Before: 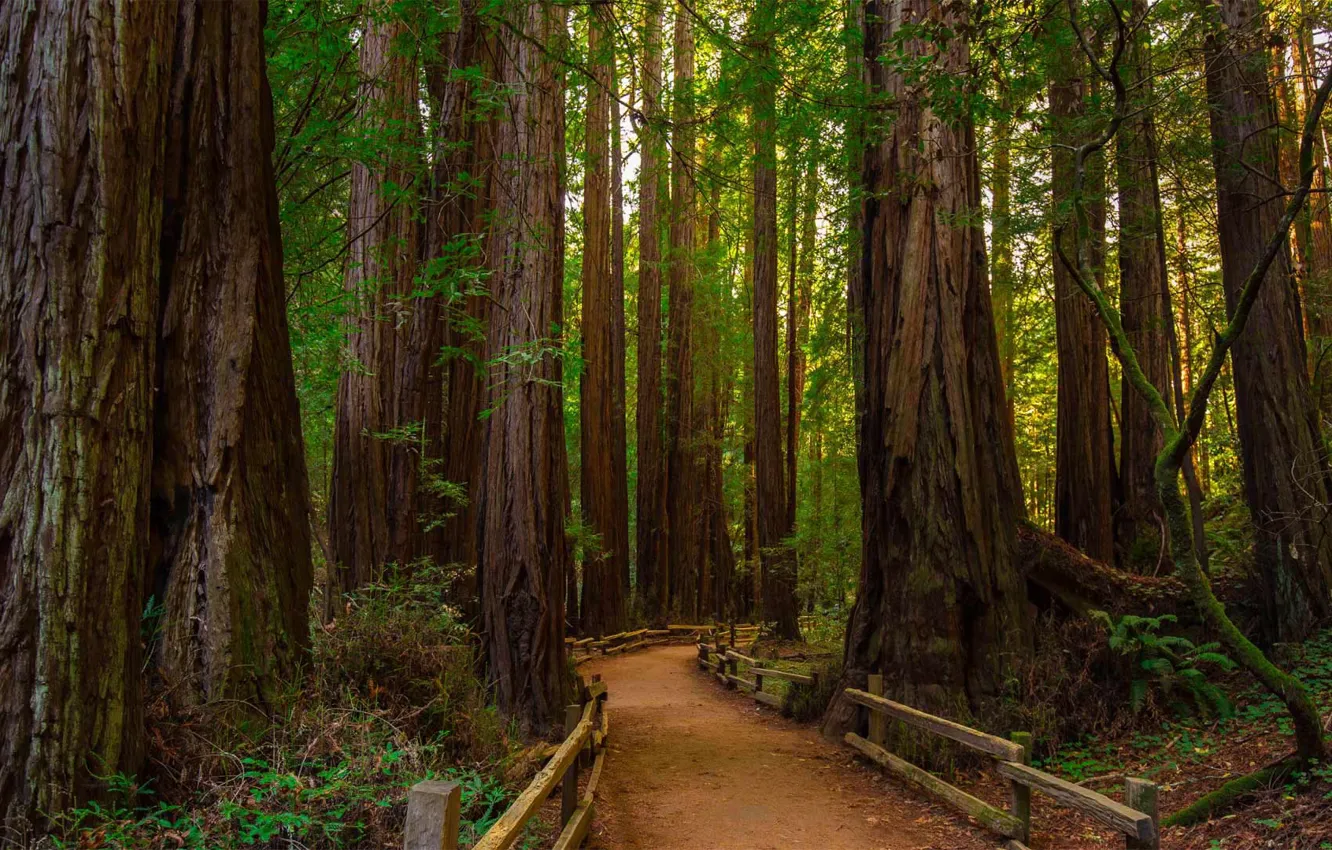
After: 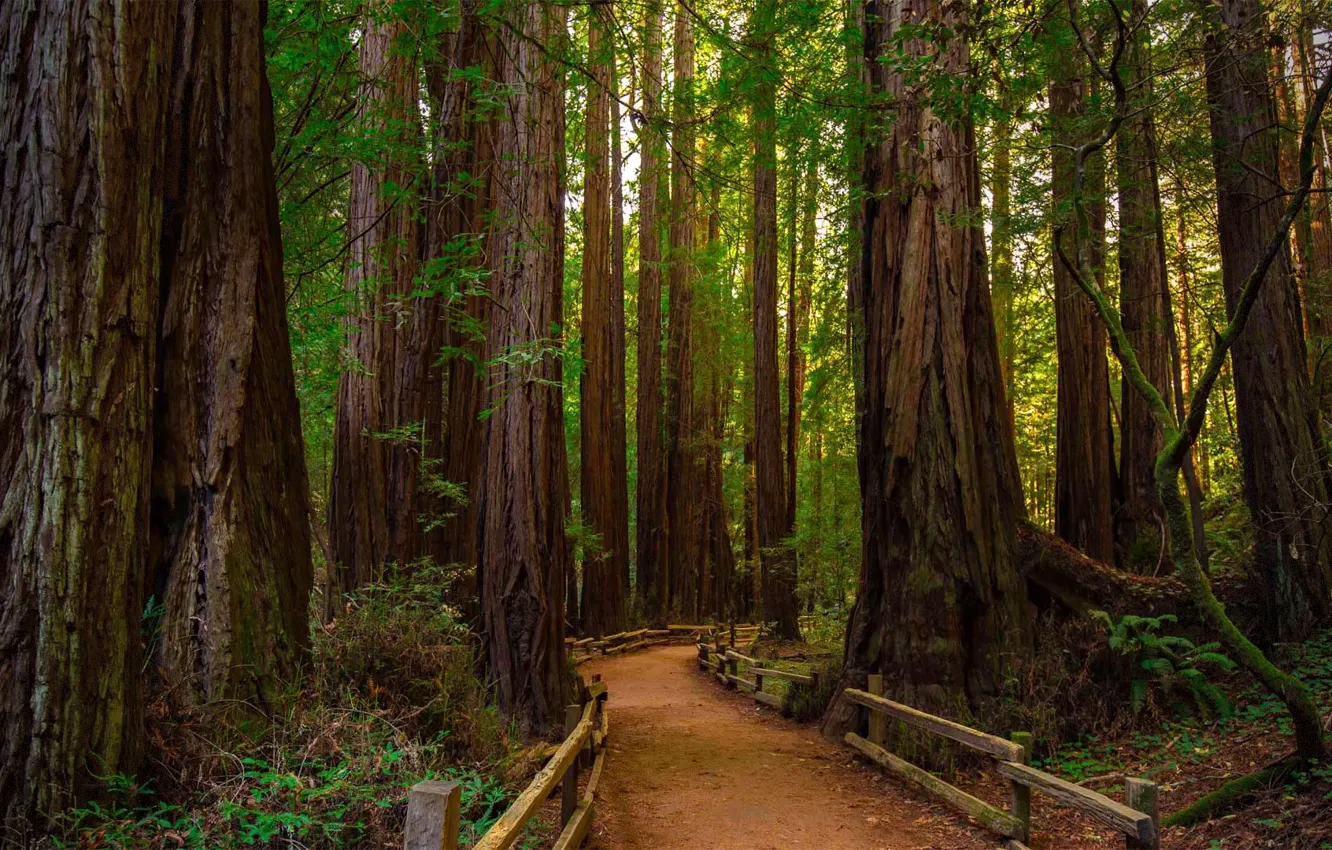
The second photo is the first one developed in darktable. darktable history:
tone curve: curves: ch0 [(0, 0) (0.003, 0.003) (0.011, 0.012) (0.025, 0.026) (0.044, 0.046) (0.069, 0.072) (0.1, 0.104) (0.136, 0.141) (0.177, 0.185) (0.224, 0.234) (0.277, 0.289) (0.335, 0.349) (0.399, 0.415) (0.468, 0.488) (0.543, 0.566) (0.623, 0.649) (0.709, 0.739) (0.801, 0.834) (0.898, 0.923) (1, 1)], color space Lab, independent channels, preserve colors none
haze removal: strength 0.294, distance 0.253, compatibility mode true, adaptive false
vignetting: fall-off radius 46.27%, brightness -0.582, saturation -0.121, dithering 8-bit output
